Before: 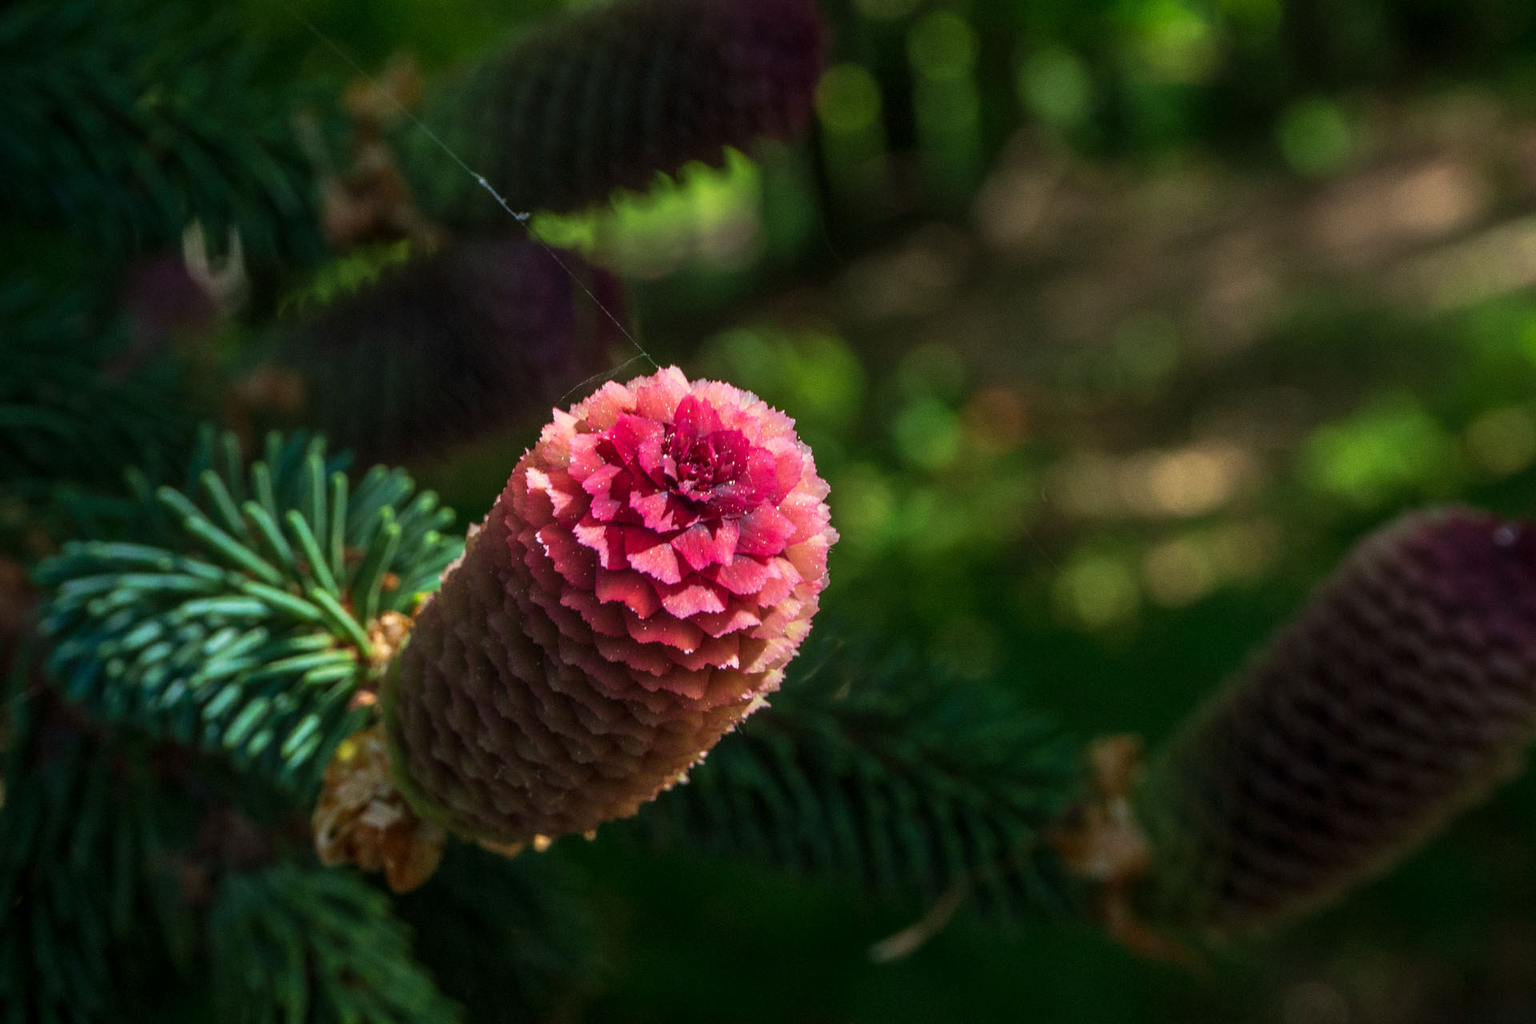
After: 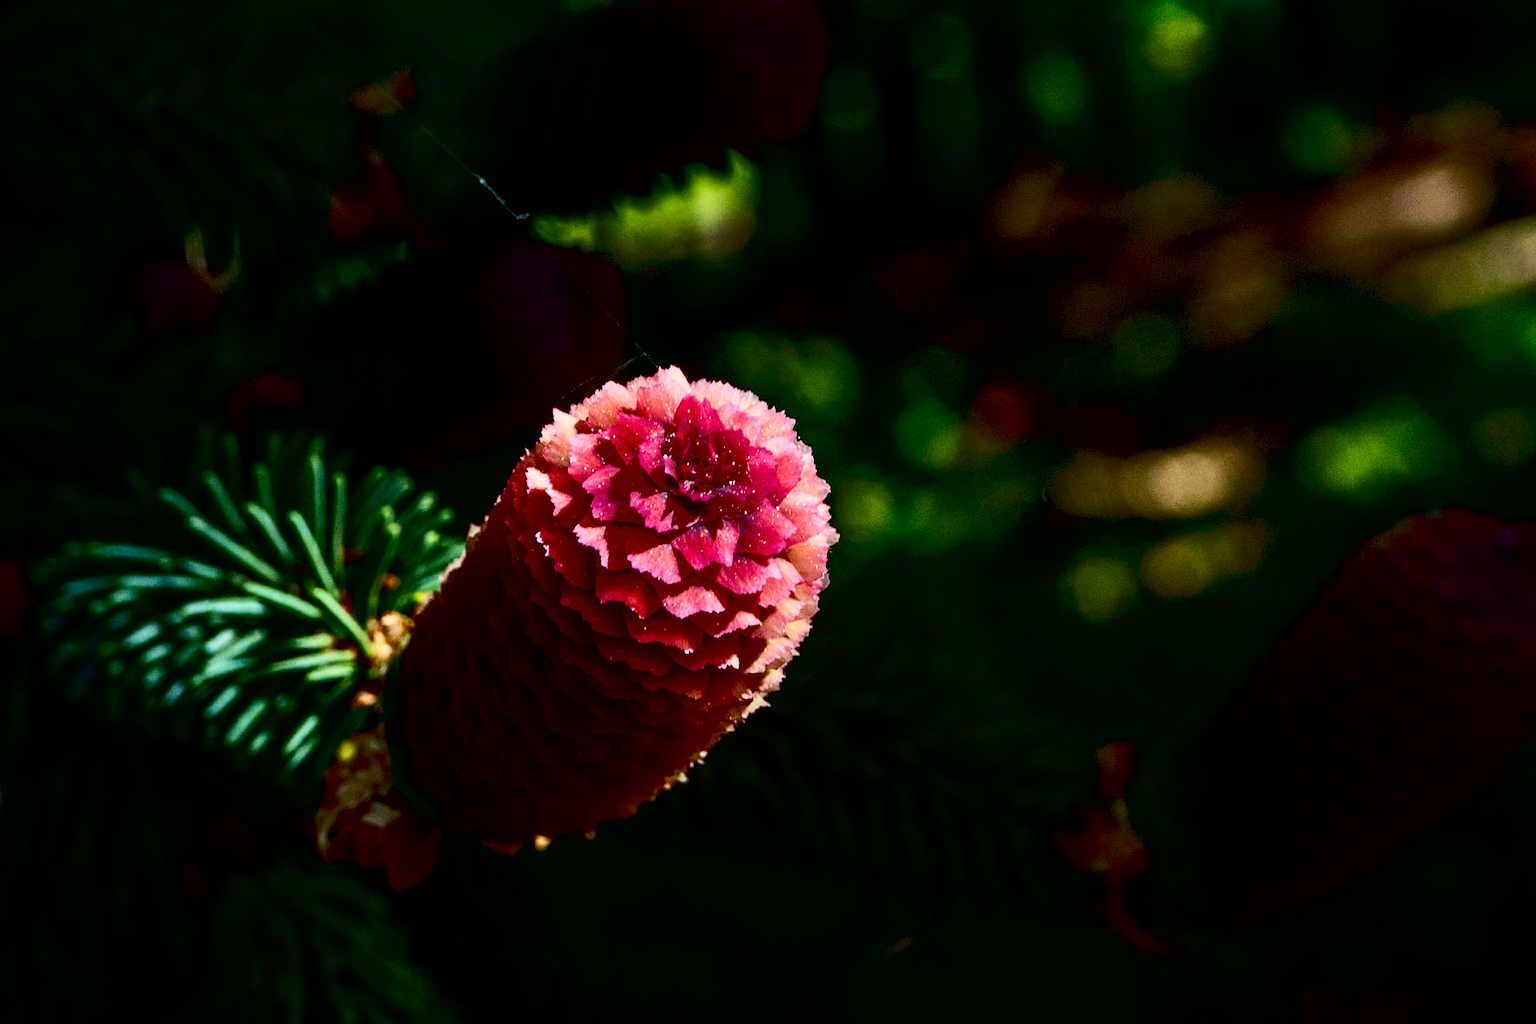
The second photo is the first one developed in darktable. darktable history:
exposure: black level correction 0.046, exposure -0.234 EV, compensate highlight preservation false
contrast brightness saturation: contrast 0.393, brightness 0.103
